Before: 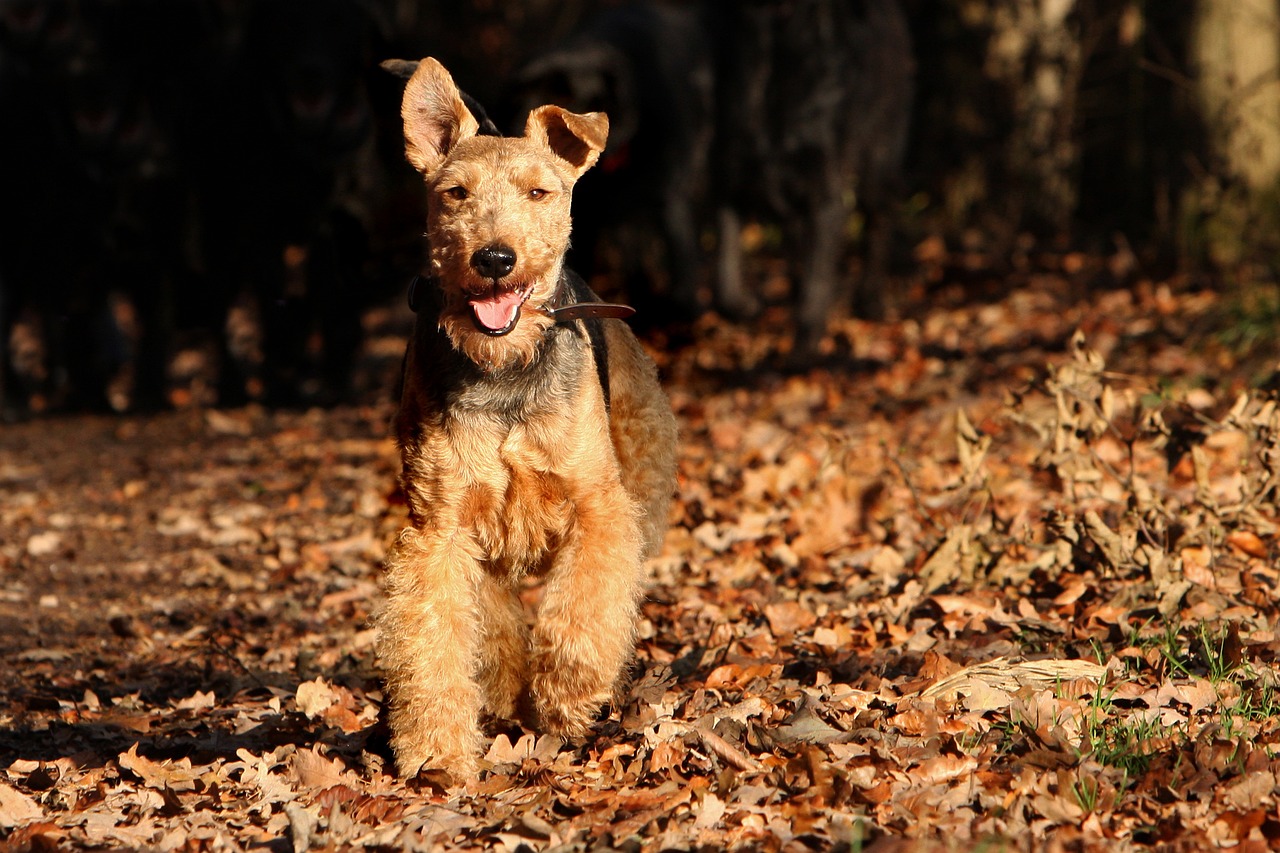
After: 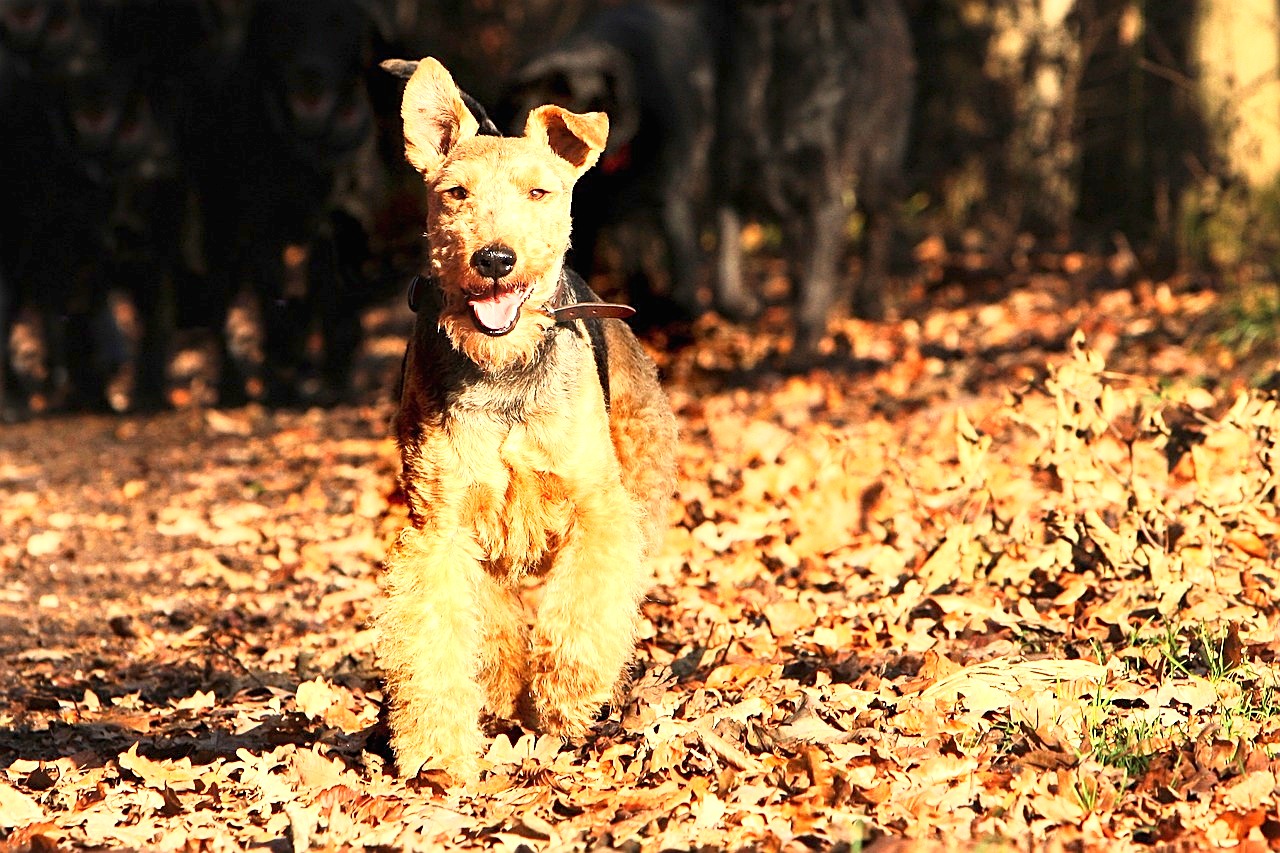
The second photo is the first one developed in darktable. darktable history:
sharpen: amount 0.471
exposure: black level correction 0, exposure 1.199 EV, compensate highlight preservation false
base curve: curves: ch0 [(0, 0) (0.557, 0.834) (1, 1)]
